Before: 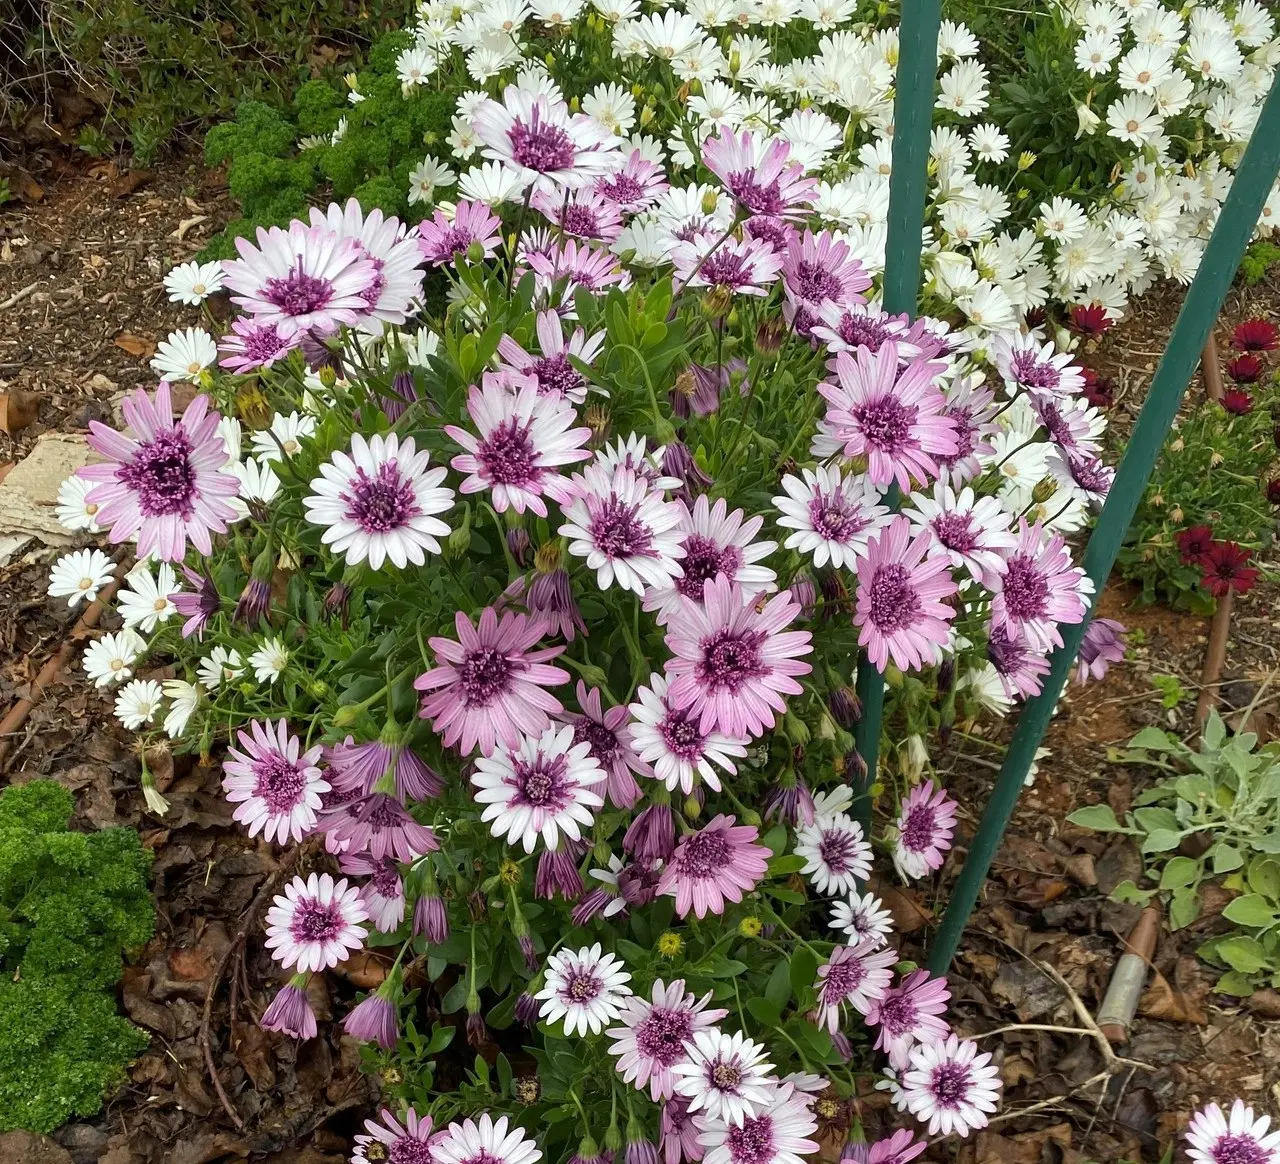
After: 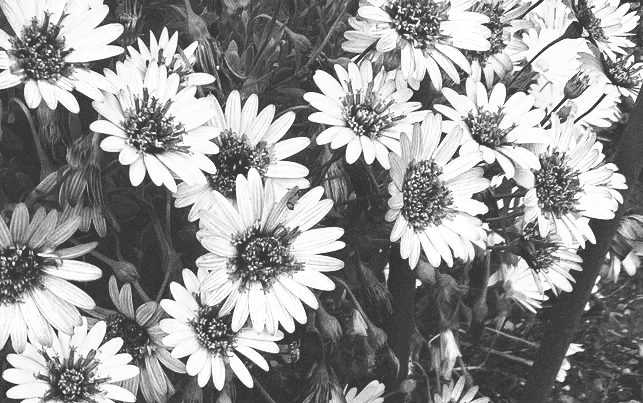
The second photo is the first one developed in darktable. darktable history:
crop: left 36.607%, top 34.735%, right 13.146%, bottom 30.611%
grain: on, module defaults
color zones: curves: ch0 [(0.002, 0.593) (0.143, 0.417) (0.285, 0.541) (0.455, 0.289) (0.608, 0.327) (0.727, 0.283) (0.869, 0.571) (1, 0.603)]; ch1 [(0, 0) (0.143, 0) (0.286, 0) (0.429, 0) (0.571, 0) (0.714, 0) (0.857, 0)]
base curve: curves: ch0 [(0, 0.036) (0.007, 0.037) (0.604, 0.887) (1, 1)], preserve colors none
white balance: emerald 1
